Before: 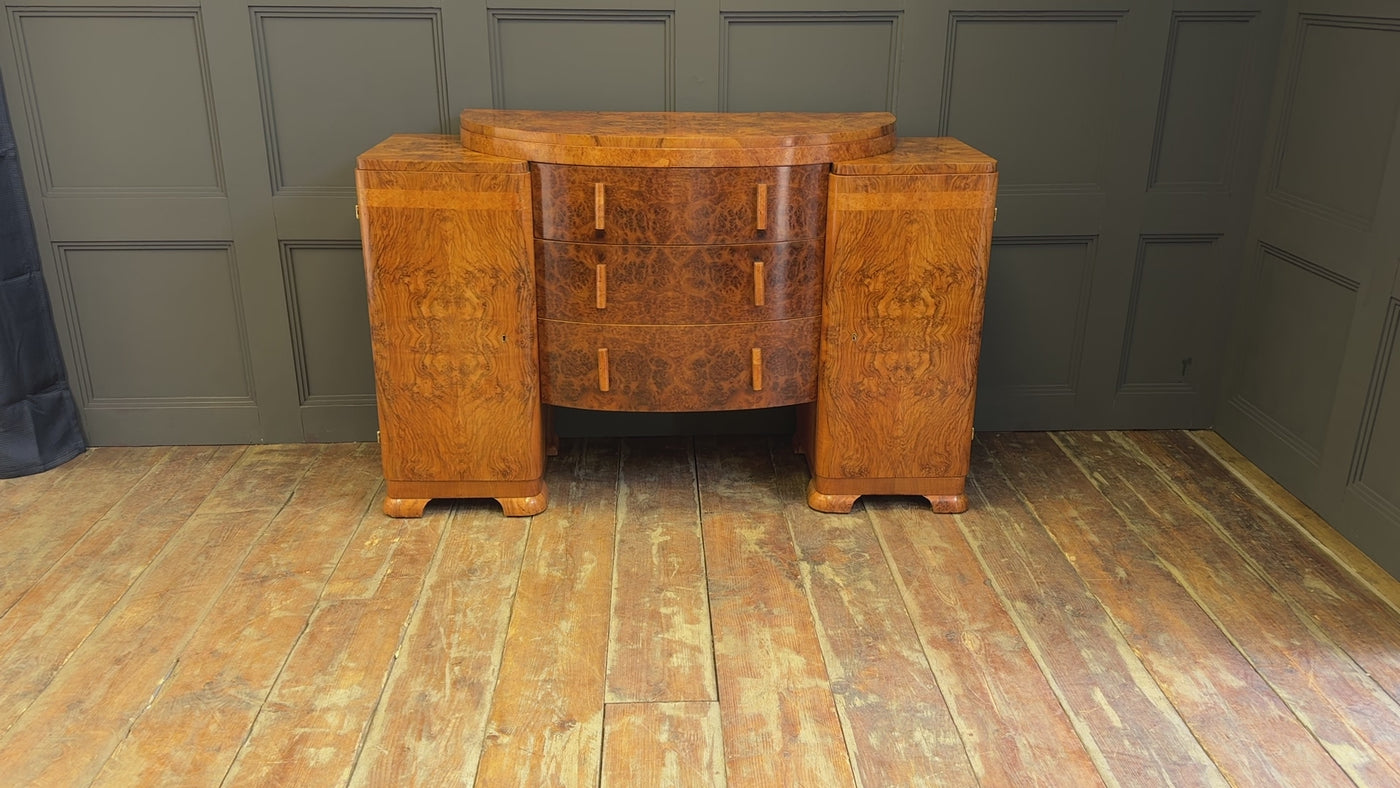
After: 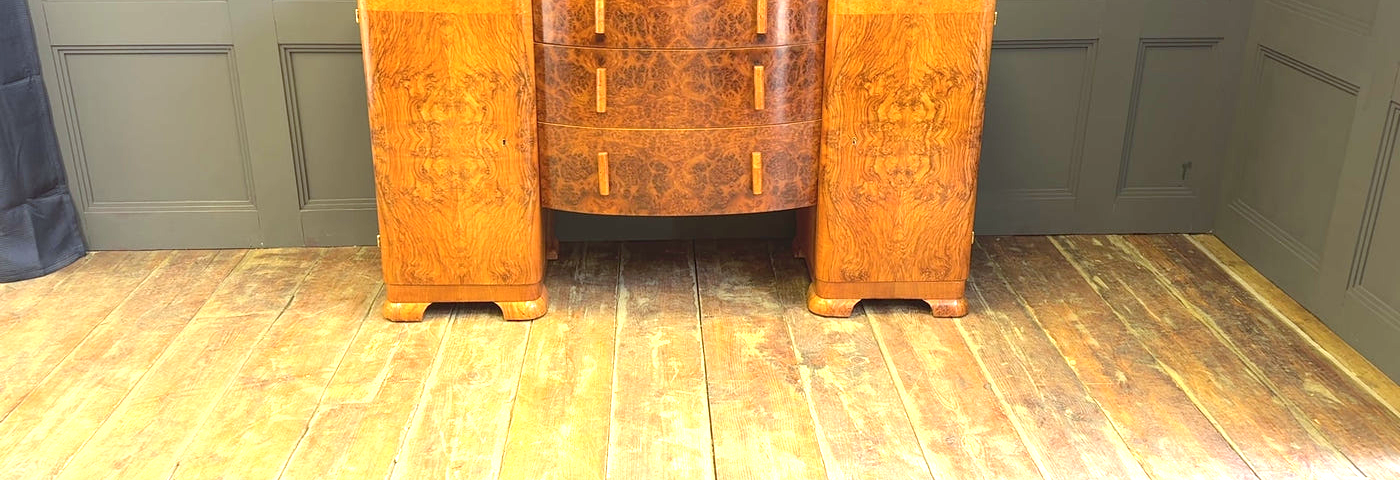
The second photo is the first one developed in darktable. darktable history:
exposure: black level correction 0.001, exposure 1.398 EV, compensate highlight preservation false
color balance rgb: power › hue 60.59°, perceptual saturation grading › global saturation 0.688%, global vibrance 20%
color correction: highlights a* -2.86, highlights b* -2.51, shadows a* 2.51, shadows b* 2.7
crop and rotate: top 24.98%, bottom 14.048%
